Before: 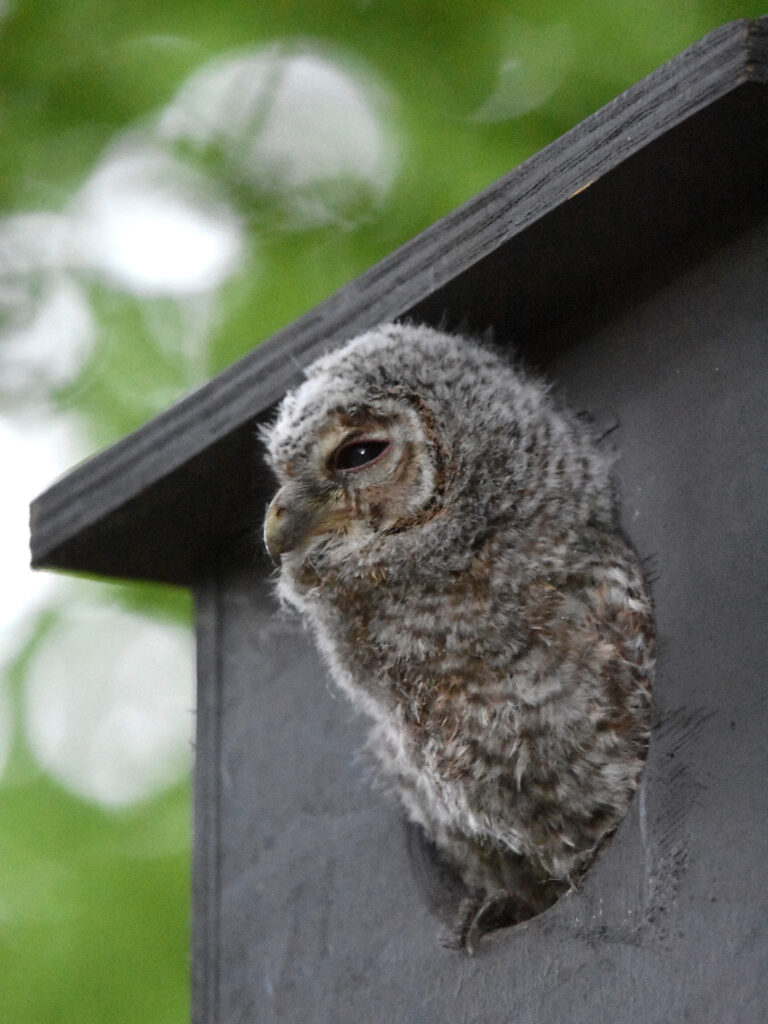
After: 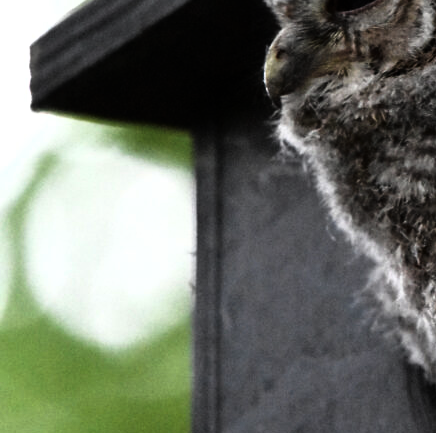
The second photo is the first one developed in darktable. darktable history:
crop: top 44.81%, right 43.177%, bottom 12.835%
tone curve: curves: ch0 [(0, 0) (0.003, 0.001) (0.011, 0.002) (0.025, 0.002) (0.044, 0.006) (0.069, 0.01) (0.1, 0.017) (0.136, 0.023) (0.177, 0.038) (0.224, 0.066) (0.277, 0.118) (0.335, 0.185) (0.399, 0.264) (0.468, 0.365) (0.543, 0.475) (0.623, 0.606) (0.709, 0.759) (0.801, 0.923) (0.898, 0.999) (1, 1)], color space Lab, linked channels
